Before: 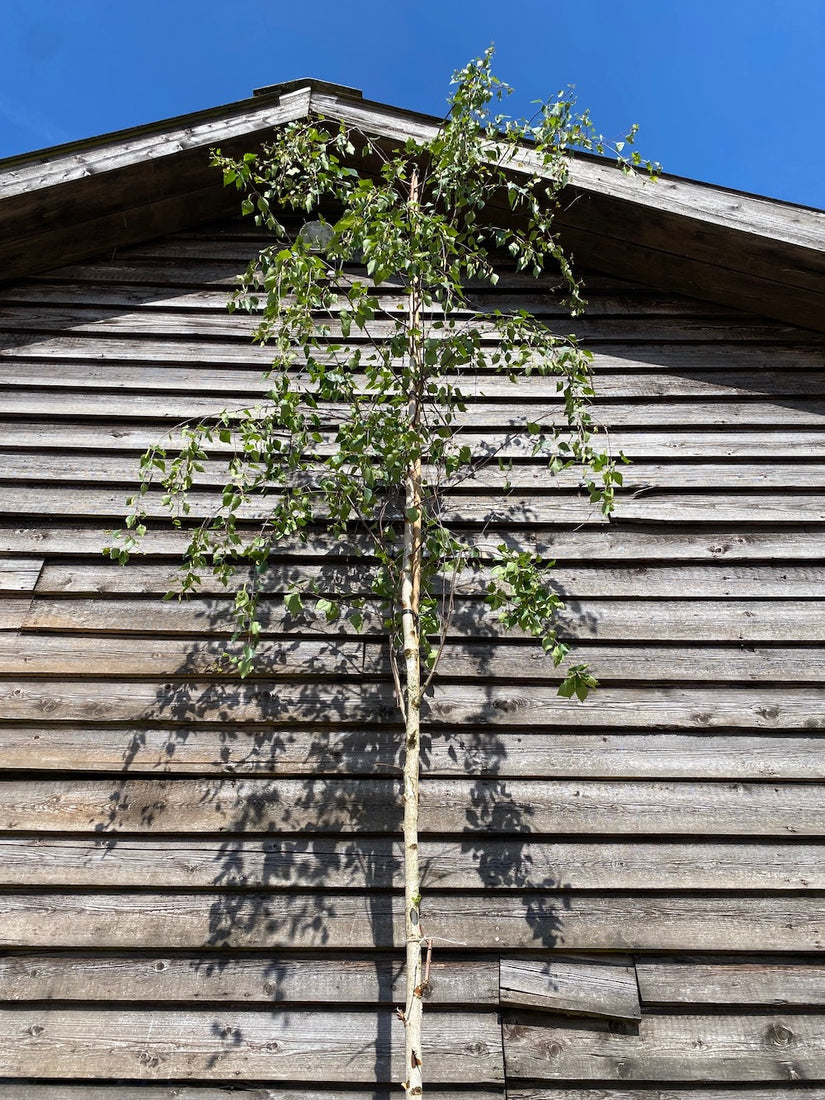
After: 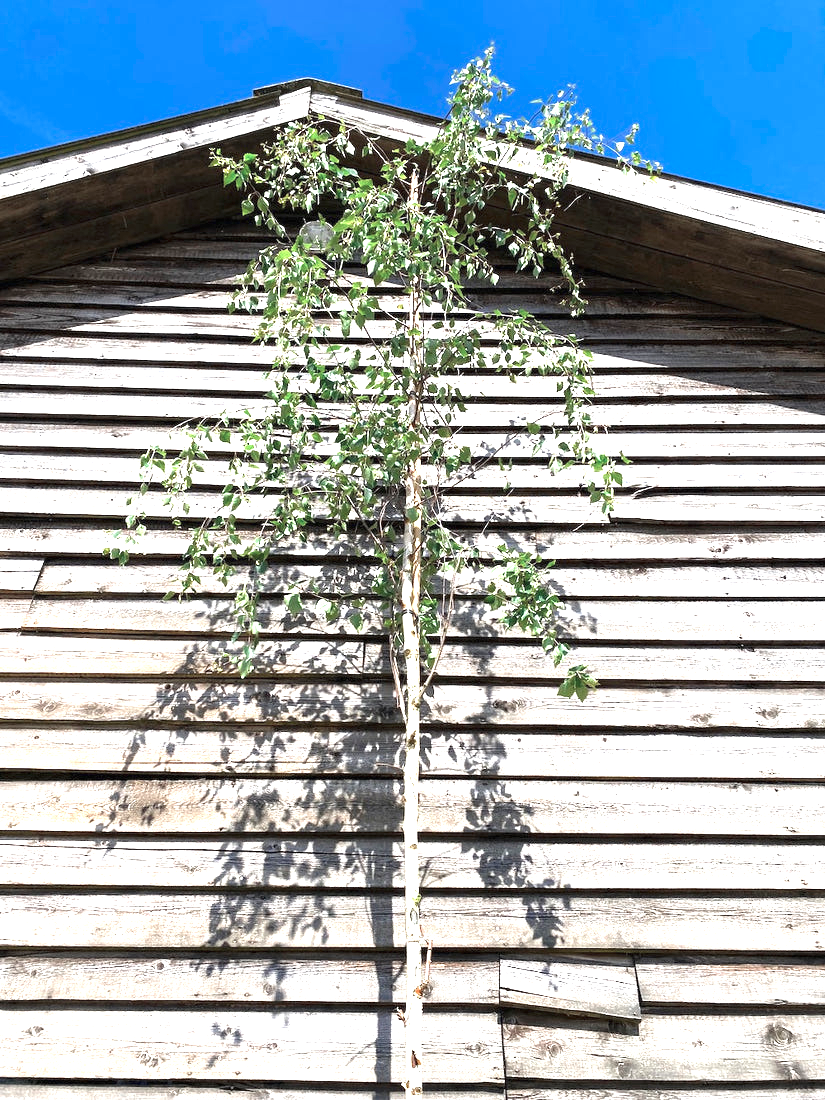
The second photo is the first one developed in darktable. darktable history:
exposure: black level correction 0, exposure 1.7 EV, compensate exposure bias true, compensate highlight preservation false
color zones: curves: ch0 [(0, 0.5) (0.125, 0.4) (0.25, 0.5) (0.375, 0.4) (0.5, 0.4) (0.625, 0.35) (0.75, 0.35) (0.875, 0.5)]; ch1 [(0, 0.35) (0.125, 0.45) (0.25, 0.35) (0.375, 0.35) (0.5, 0.35) (0.625, 0.35) (0.75, 0.45) (0.875, 0.35)]; ch2 [(0, 0.6) (0.125, 0.5) (0.25, 0.5) (0.375, 0.6) (0.5, 0.6) (0.625, 0.5) (0.75, 0.5) (0.875, 0.5)]
